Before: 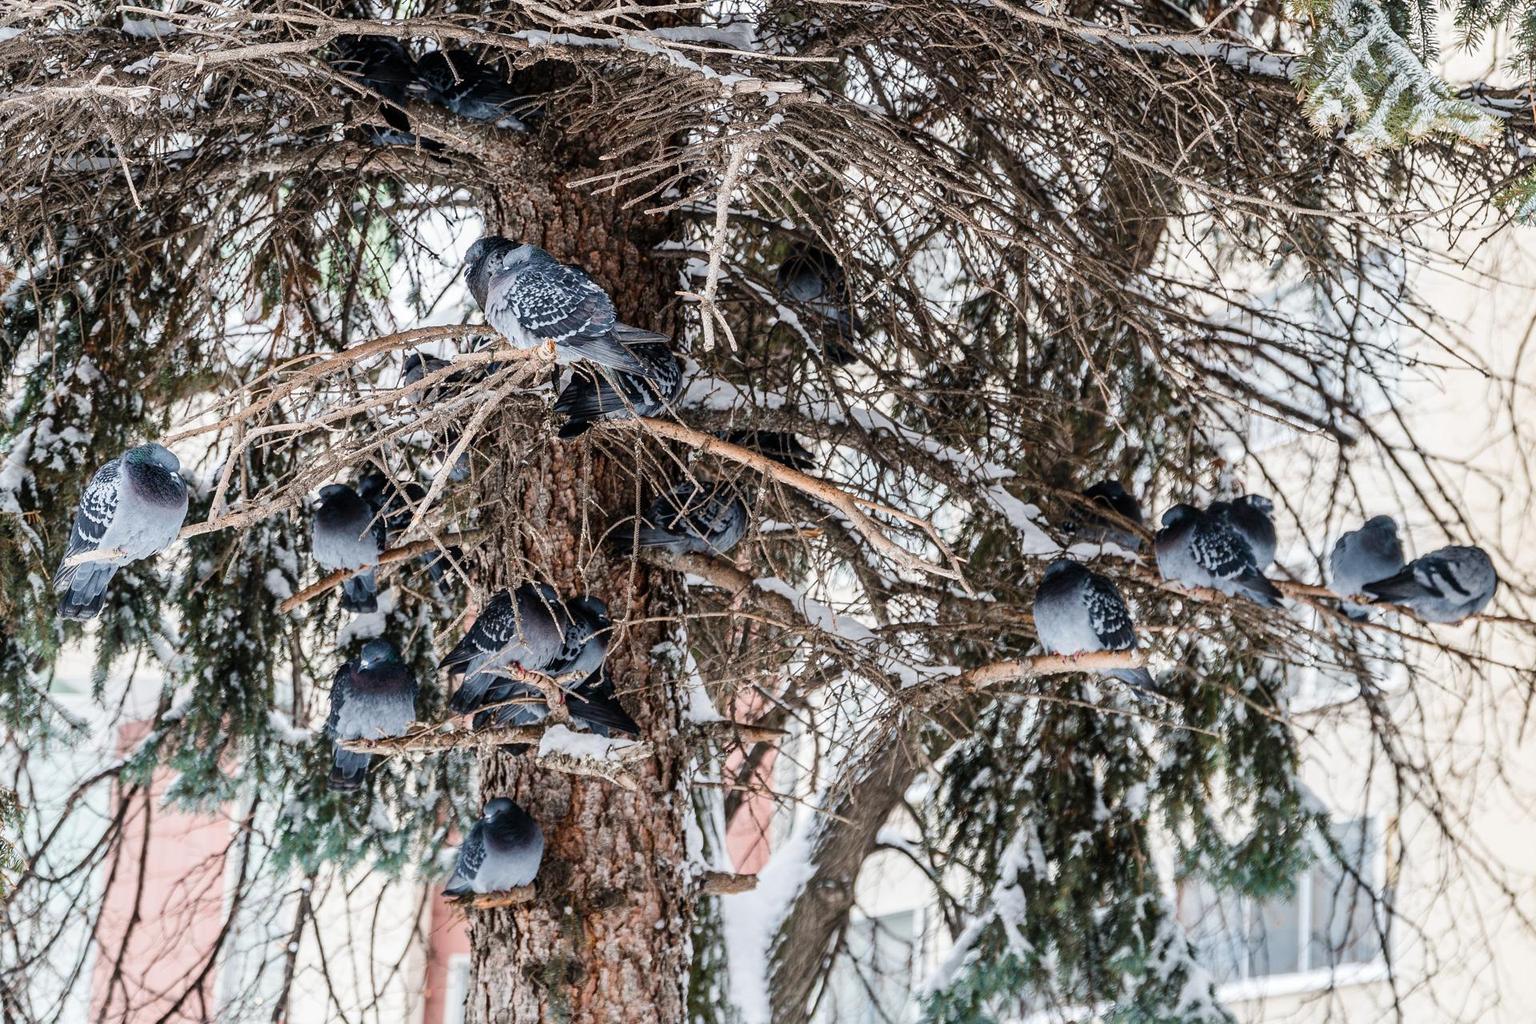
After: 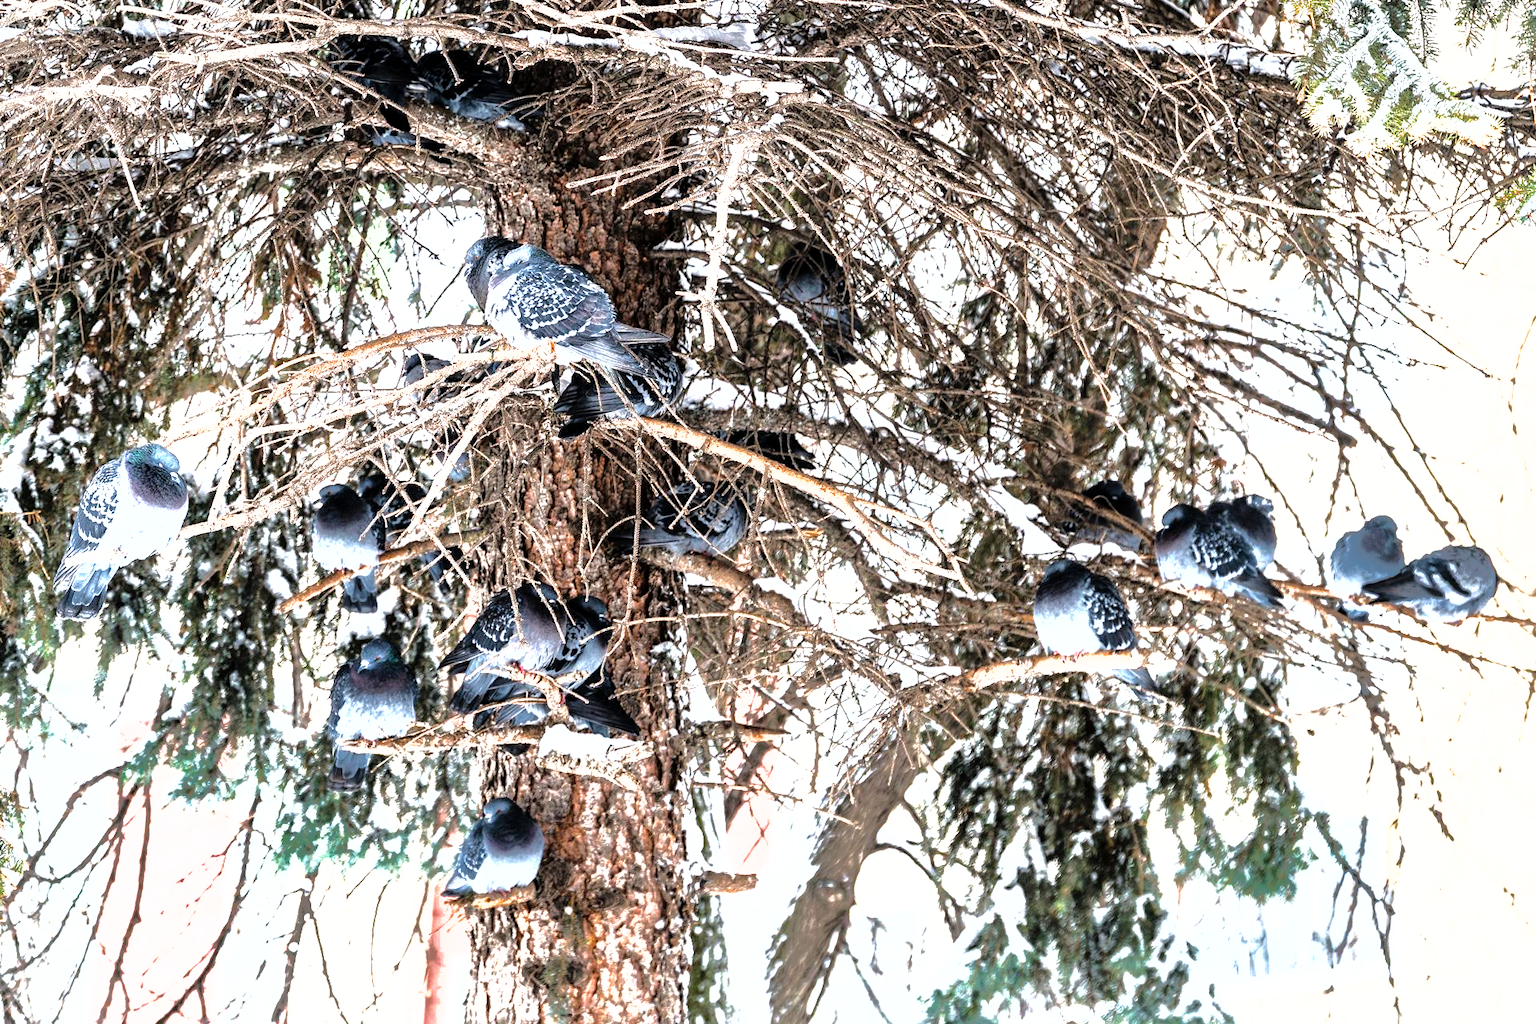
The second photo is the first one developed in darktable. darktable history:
tone equalizer: -8 EV -1.07 EV, -7 EV -1.05 EV, -6 EV -0.872 EV, -5 EV -0.557 EV, -3 EV 0.551 EV, -2 EV 0.858 EV, -1 EV 0.996 EV, +0 EV 1.08 EV
shadows and highlights: shadows 40, highlights -59.89
exposure: black level correction 0.001, exposure 0.499 EV, compensate highlight preservation false
